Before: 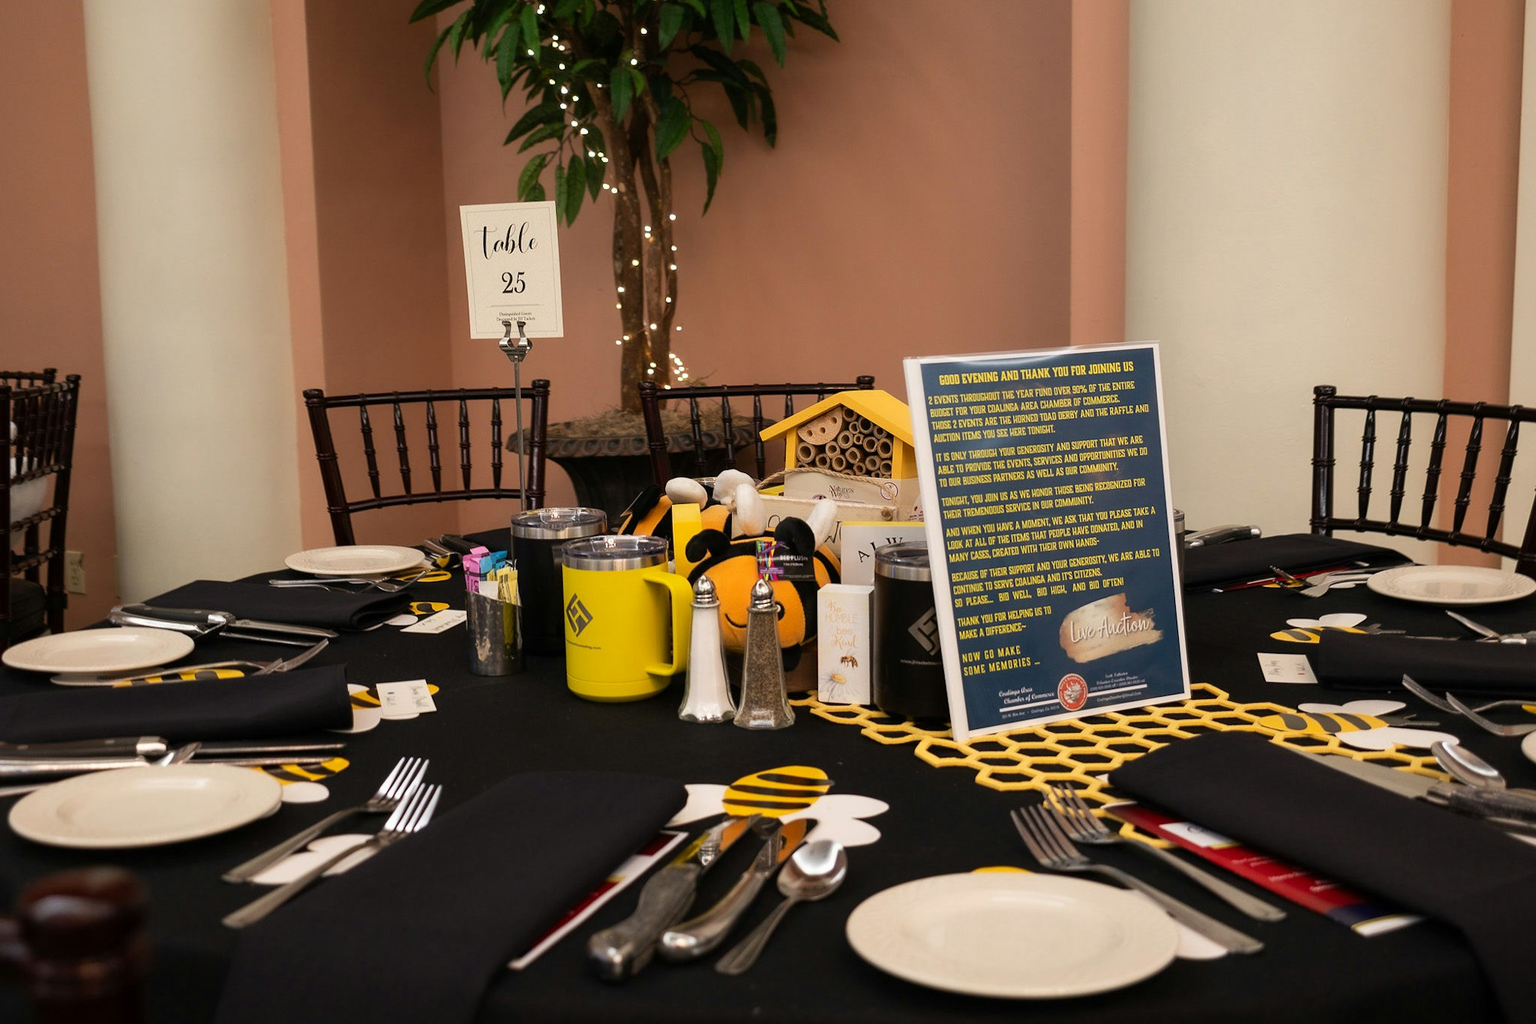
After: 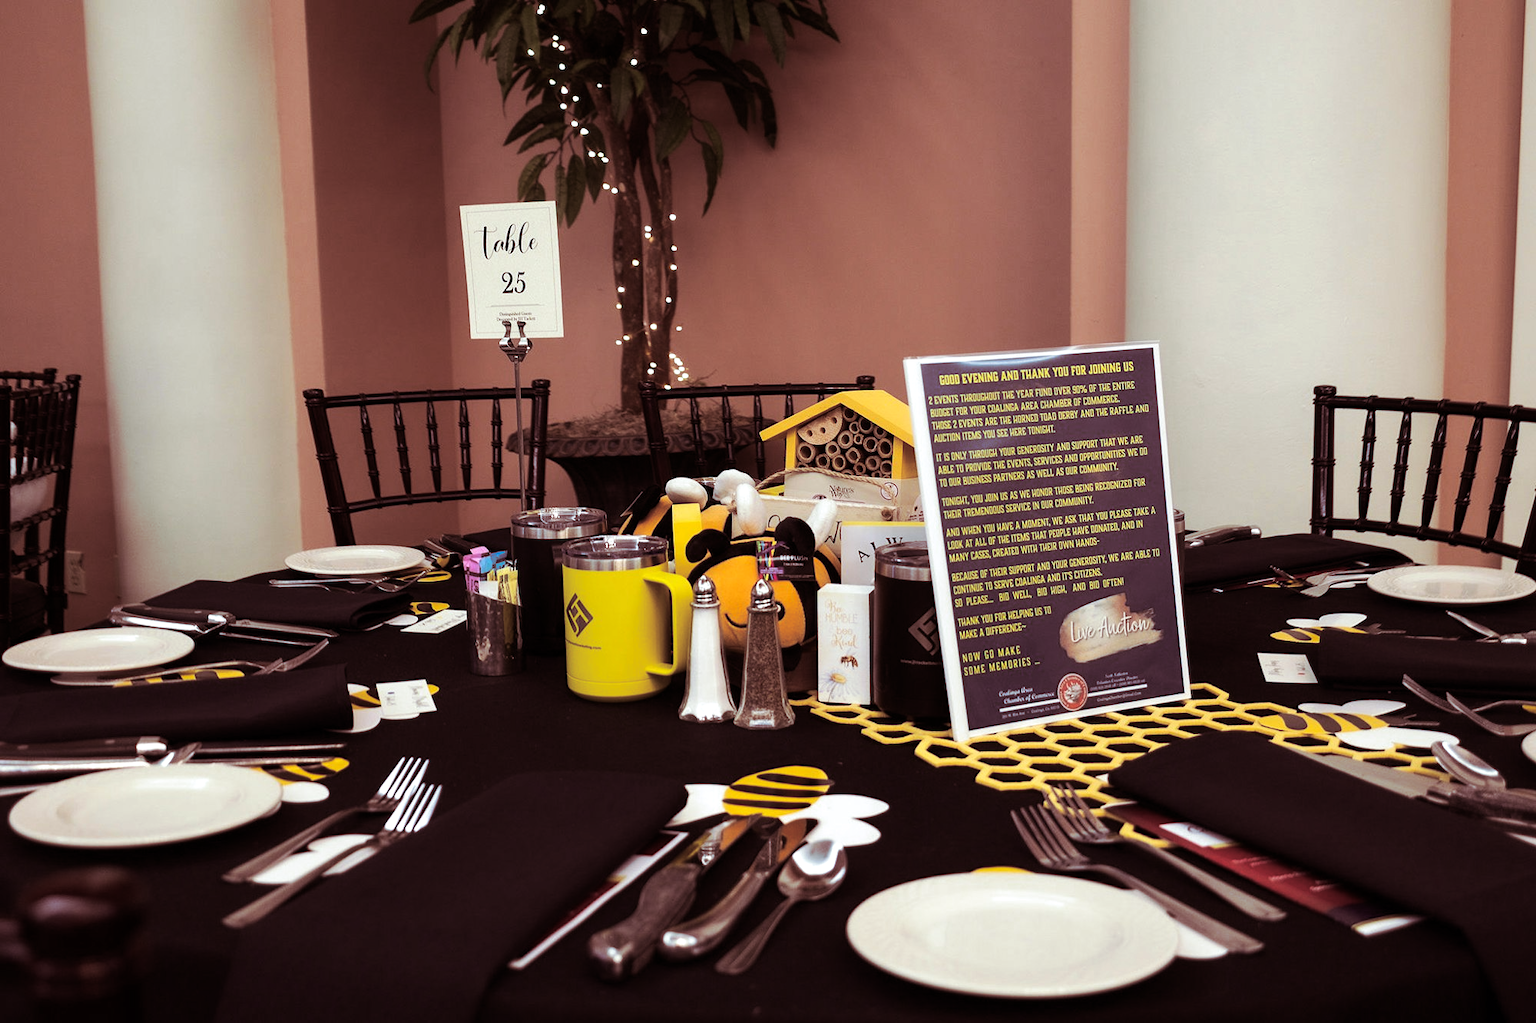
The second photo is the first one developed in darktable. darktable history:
split-toning: on, module defaults
white balance: red 0.924, blue 1.095
tone equalizer: -8 EV -0.417 EV, -7 EV -0.389 EV, -6 EV -0.333 EV, -5 EV -0.222 EV, -3 EV 0.222 EV, -2 EV 0.333 EV, -1 EV 0.389 EV, +0 EV 0.417 EV, edges refinement/feathering 500, mask exposure compensation -1.57 EV, preserve details no
